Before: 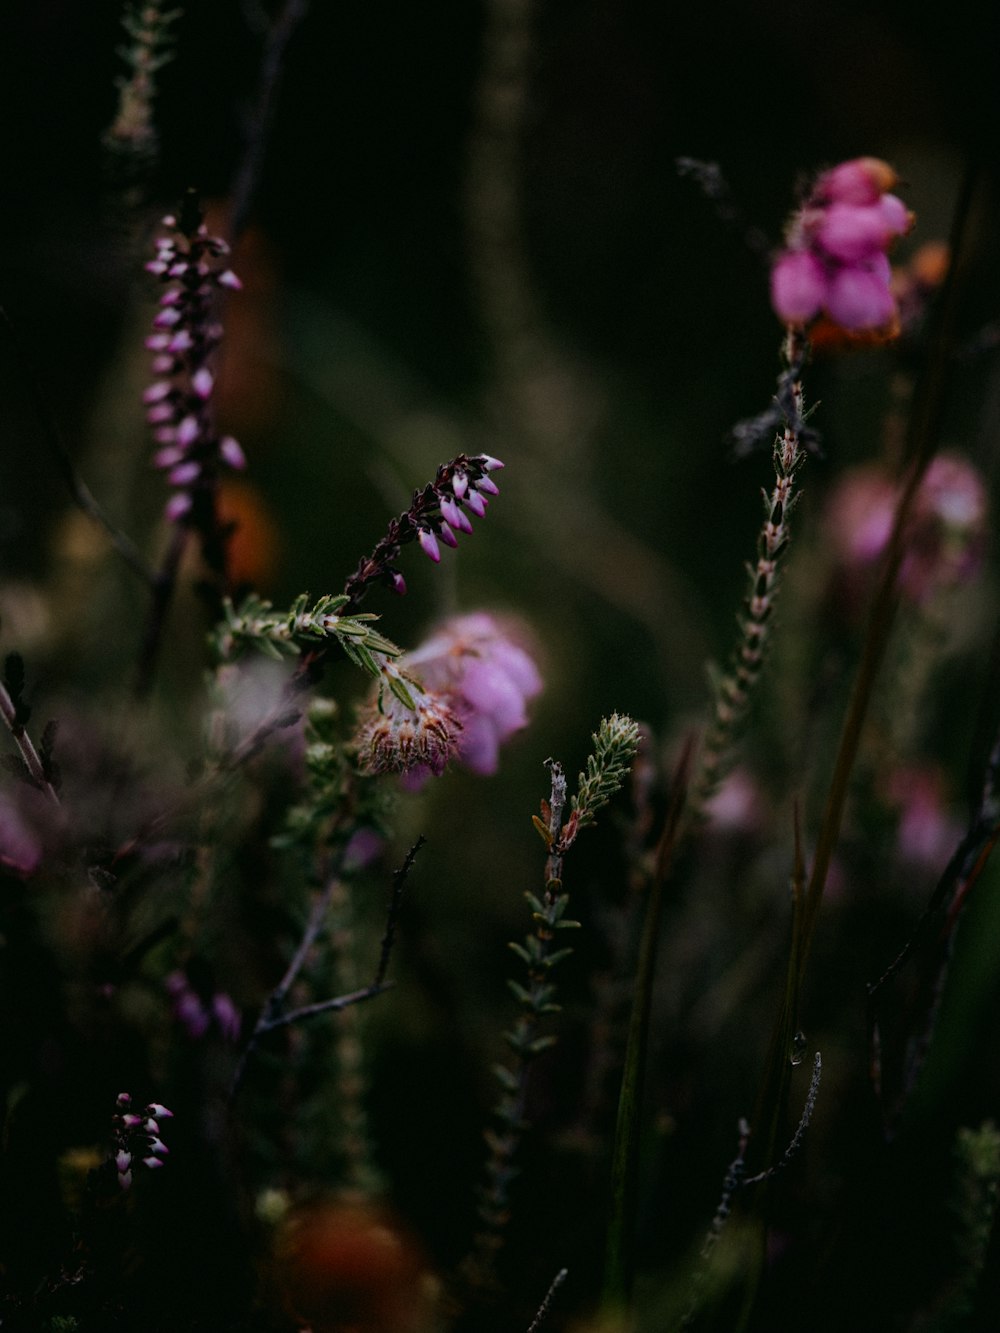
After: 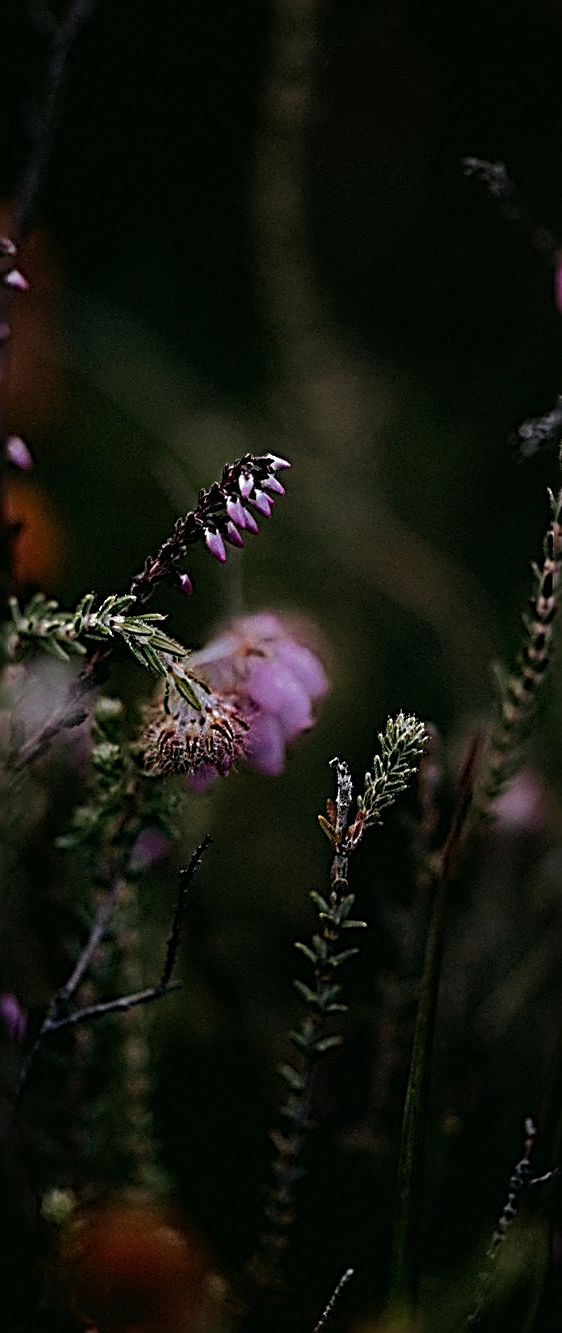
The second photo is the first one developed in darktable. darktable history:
sharpen: radius 3.158, amount 1.731
crop: left 21.496%, right 22.254%
rgb curve: curves: ch0 [(0, 0) (0.175, 0.154) (0.785, 0.663) (1, 1)]
